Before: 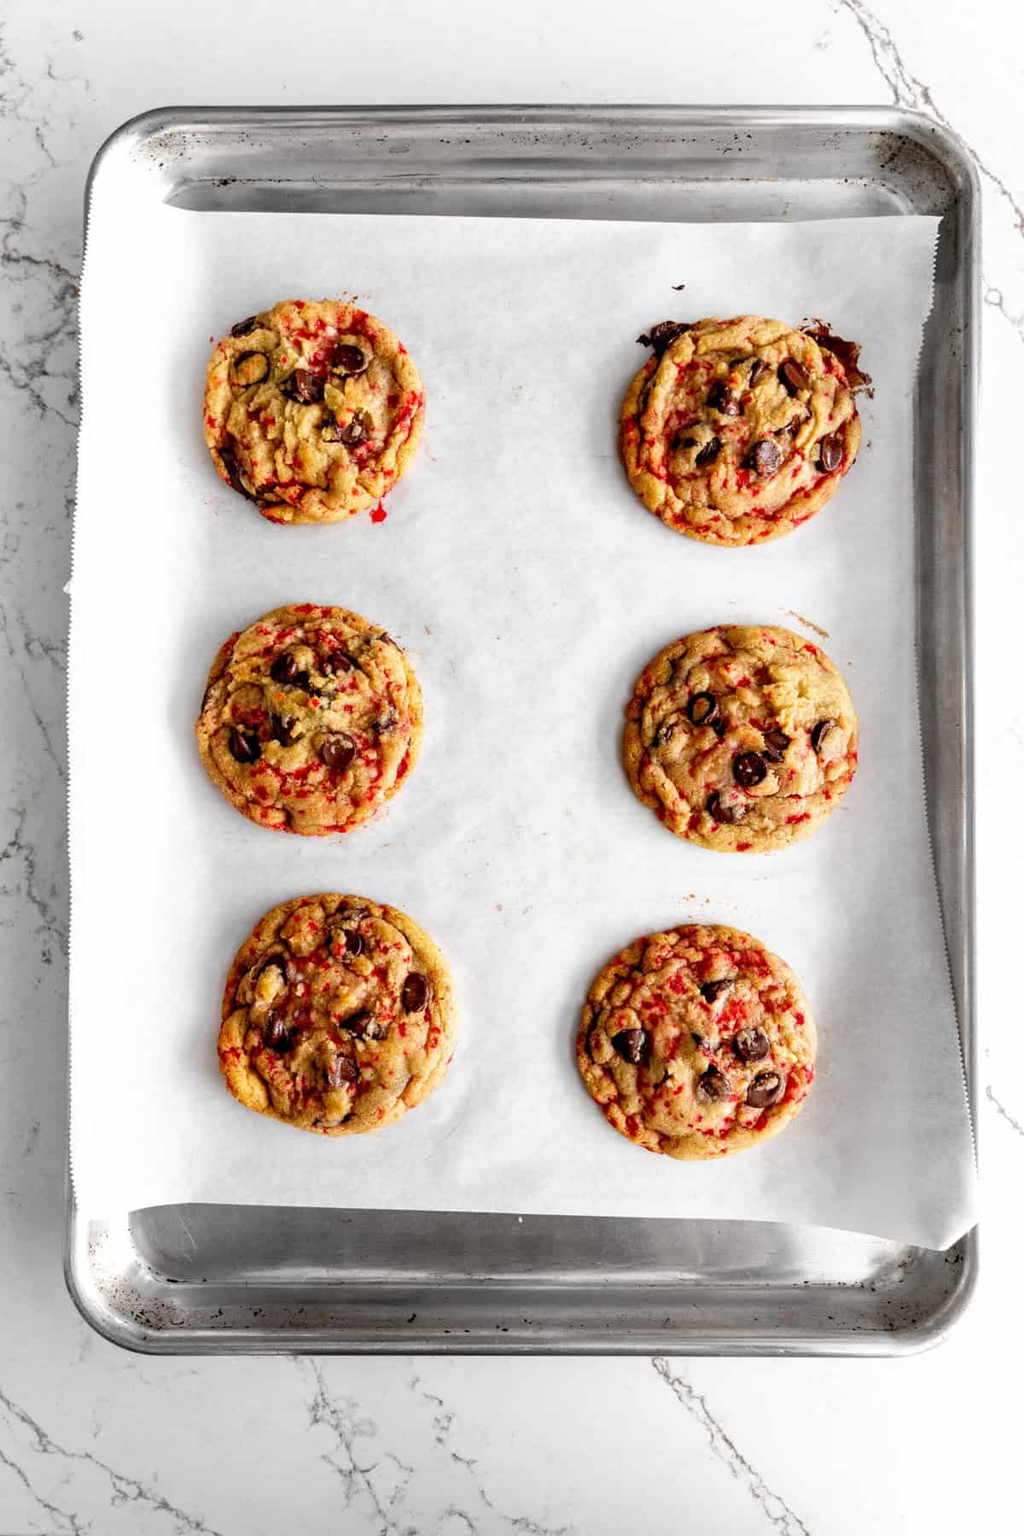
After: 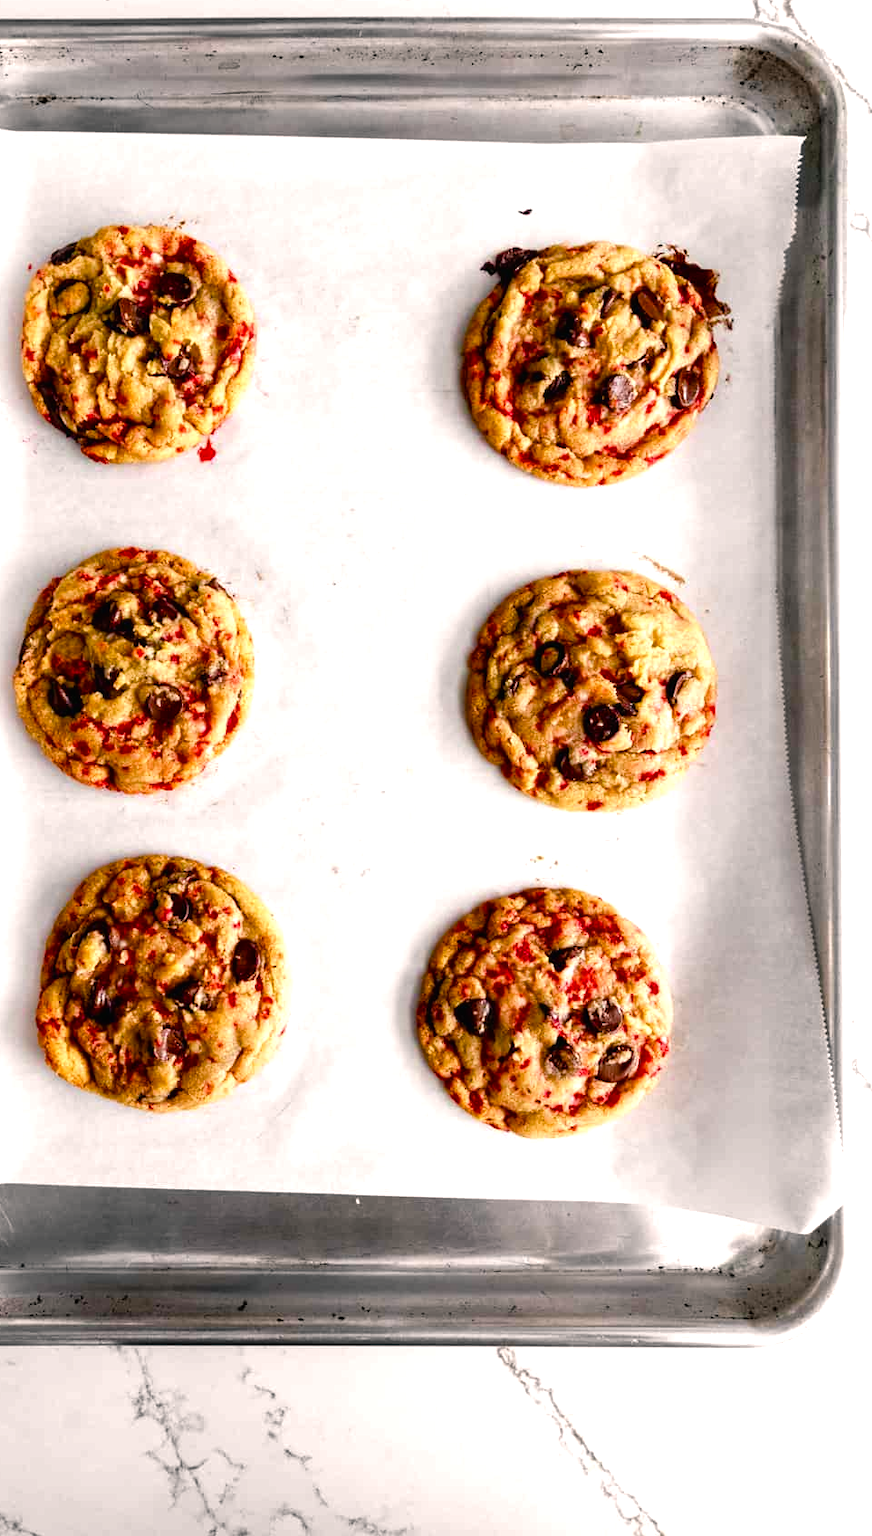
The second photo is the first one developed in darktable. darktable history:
color balance rgb: shadows lift › chroma 1%, shadows lift › hue 217.2°, power › hue 310.8°, highlights gain › chroma 2%, highlights gain › hue 44.4°, global offset › luminance 0.25%, global offset › hue 171.6°, perceptual saturation grading › global saturation 14.09%, perceptual saturation grading › highlights -30%, perceptual saturation grading › shadows 50.67%, global vibrance 25%, contrast 20%
crop and rotate: left 17.959%, top 5.771%, right 1.742%
